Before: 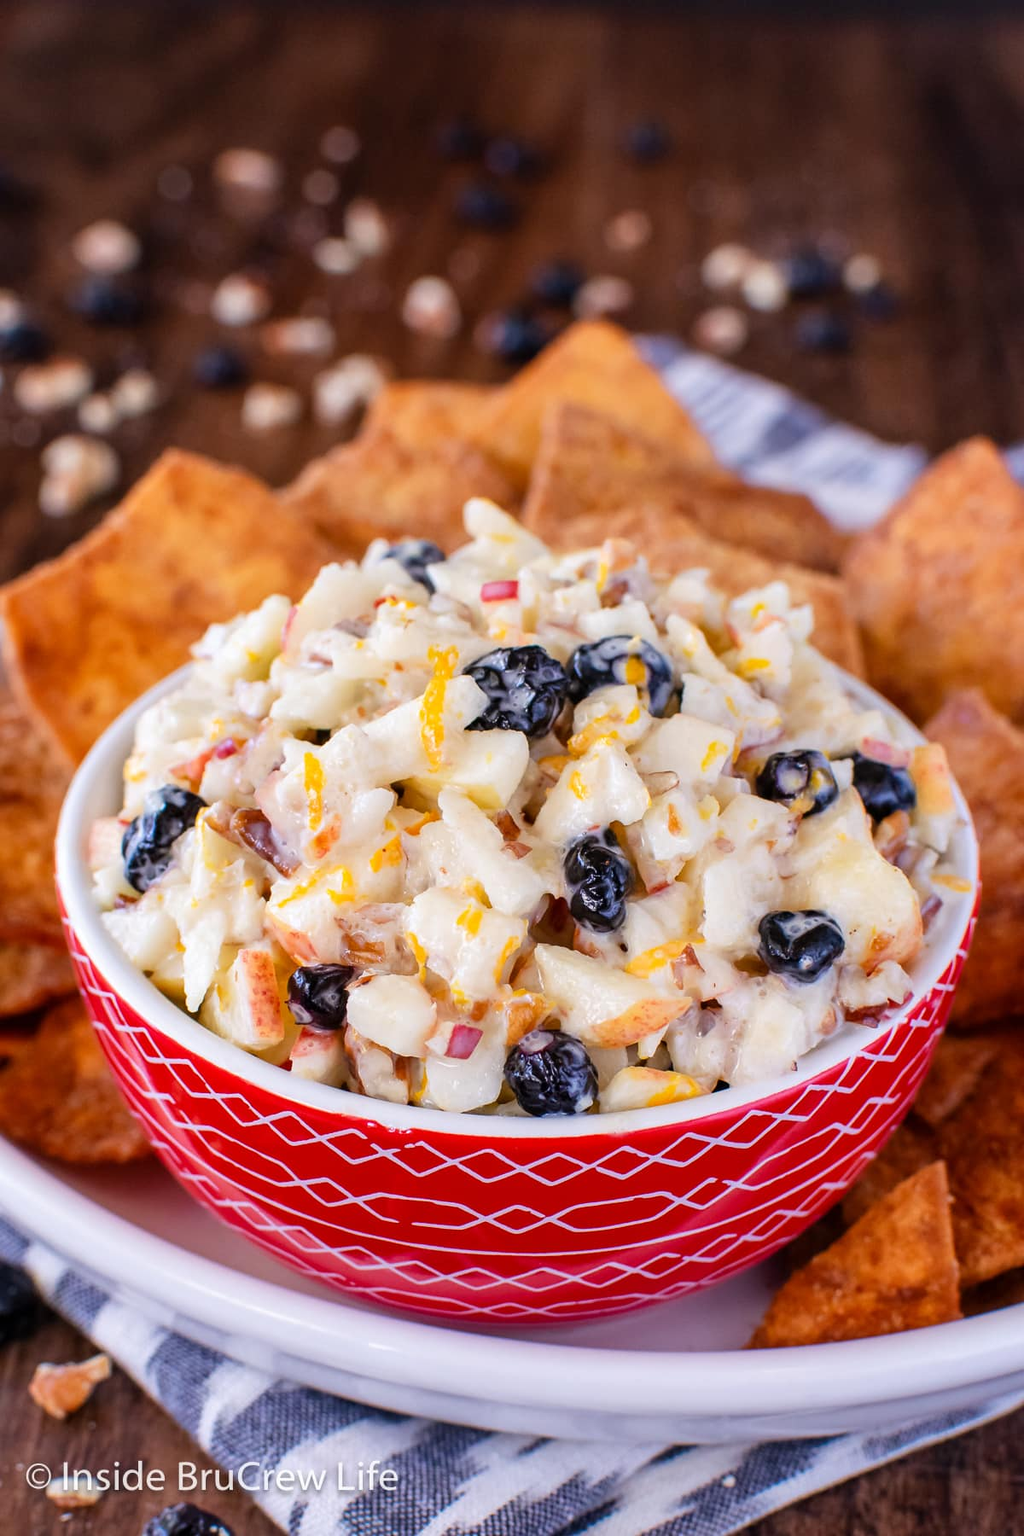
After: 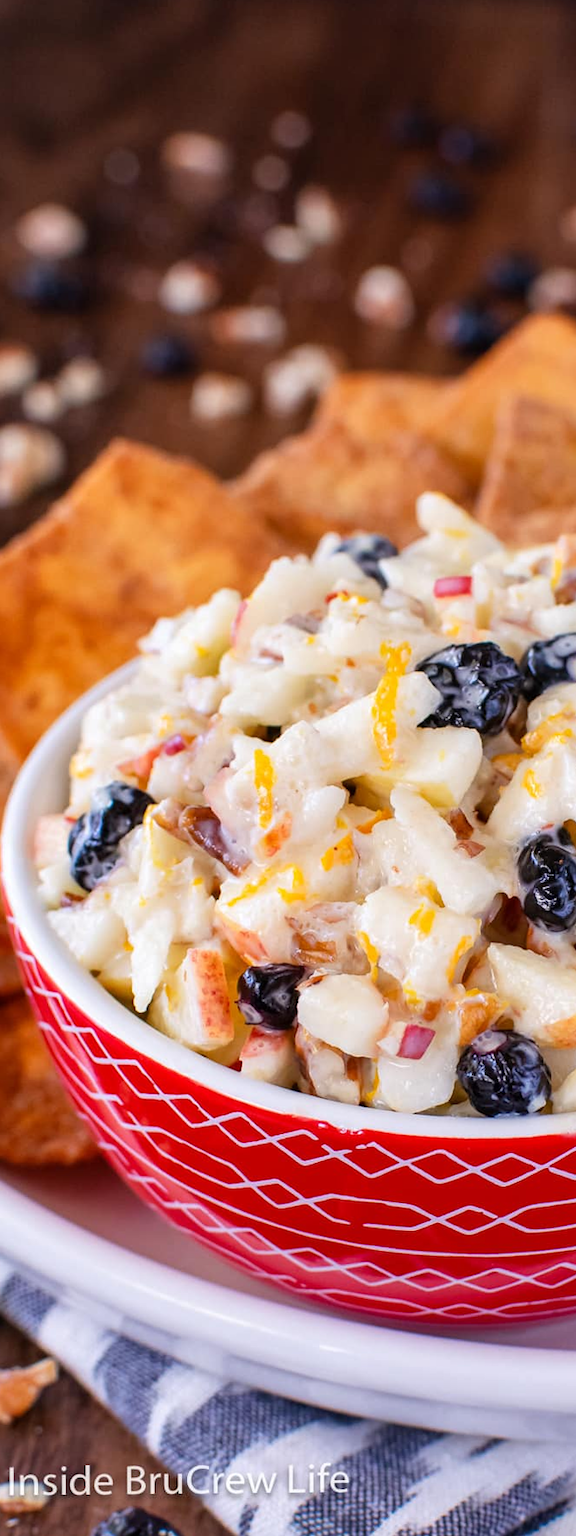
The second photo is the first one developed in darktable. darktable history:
tone equalizer: on, module defaults
crop: left 5.114%, right 38.589%
rotate and perspective: rotation 0.174°, lens shift (vertical) 0.013, lens shift (horizontal) 0.019, shear 0.001, automatic cropping original format, crop left 0.007, crop right 0.991, crop top 0.016, crop bottom 0.997
